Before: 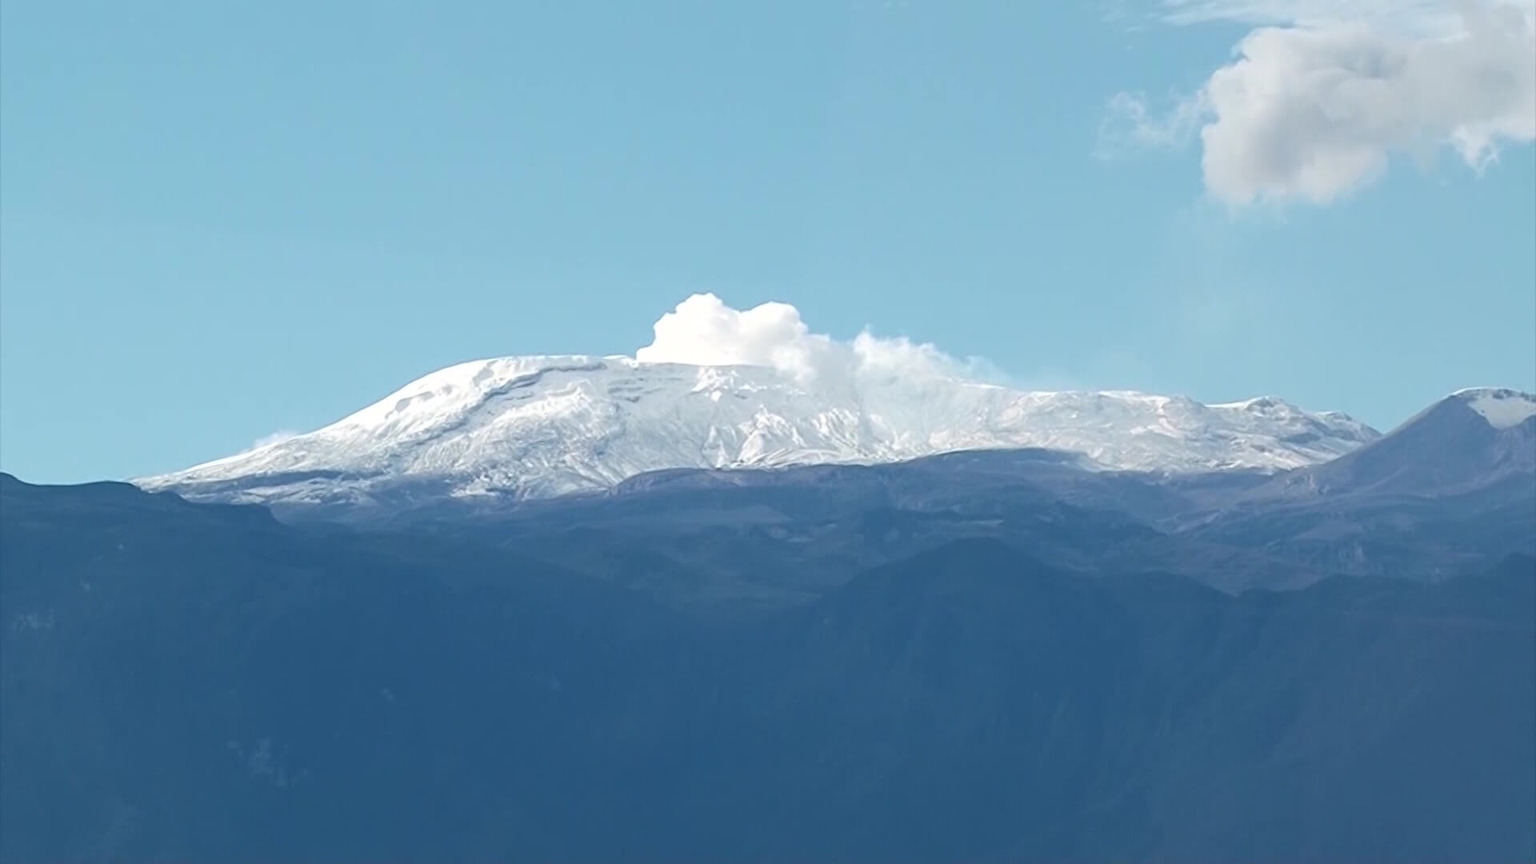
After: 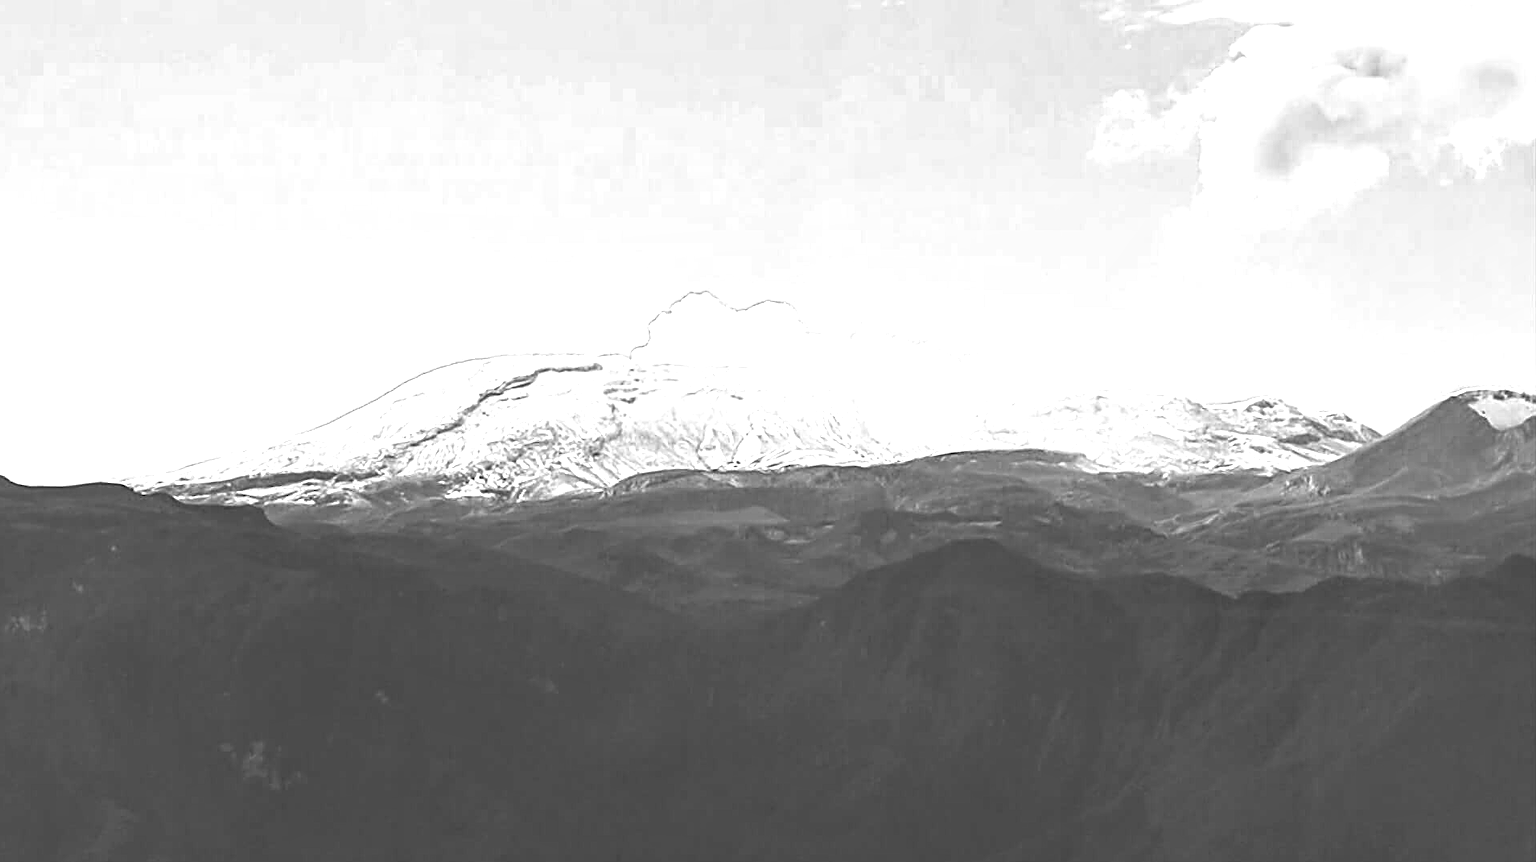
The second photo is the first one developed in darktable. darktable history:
crop and rotate: left 0.523%, top 0.346%, bottom 0.347%
exposure: compensate exposure bias true, compensate highlight preservation false
contrast brightness saturation: contrast 0.128, brightness -0.222, saturation 0.145
color zones: curves: ch0 [(0, 0.613) (0.01, 0.613) (0.245, 0.448) (0.498, 0.529) (0.642, 0.665) (0.879, 0.777) (0.99, 0.613)]; ch1 [(0, 0) (0.143, 0) (0.286, 0) (0.429, 0) (0.571, 0) (0.714, 0) (0.857, 0)]
local contrast: detail 155%
tone curve: curves: ch0 [(0, 0) (0.003, 0.116) (0.011, 0.116) (0.025, 0.113) (0.044, 0.114) (0.069, 0.118) (0.1, 0.137) (0.136, 0.171) (0.177, 0.213) (0.224, 0.259) (0.277, 0.316) (0.335, 0.381) (0.399, 0.458) (0.468, 0.548) (0.543, 0.654) (0.623, 0.775) (0.709, 0.895) (0.801, 0.972) (0.898, 0.991) (1, 1)], color space Lab, independent channels, preserve colors none
shadows and highlights: shadows 25.38, highlights -25.44
sharpen: on, module defaults
